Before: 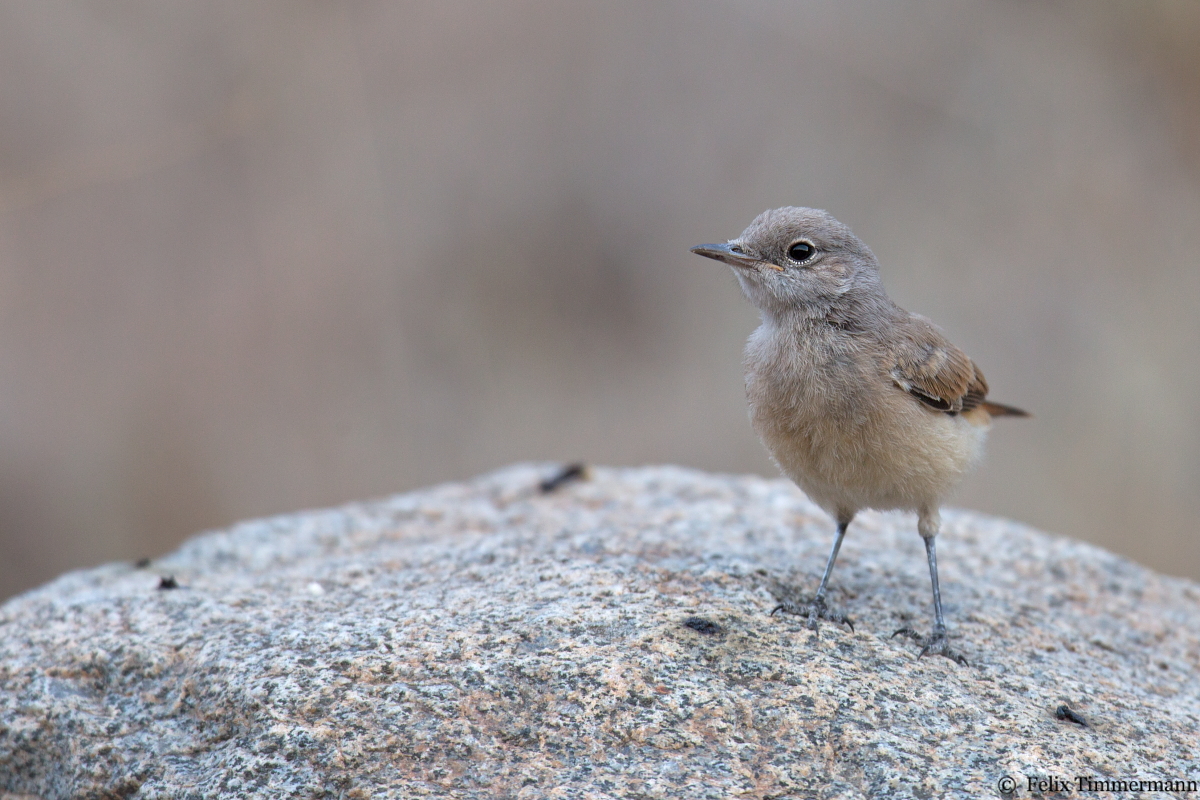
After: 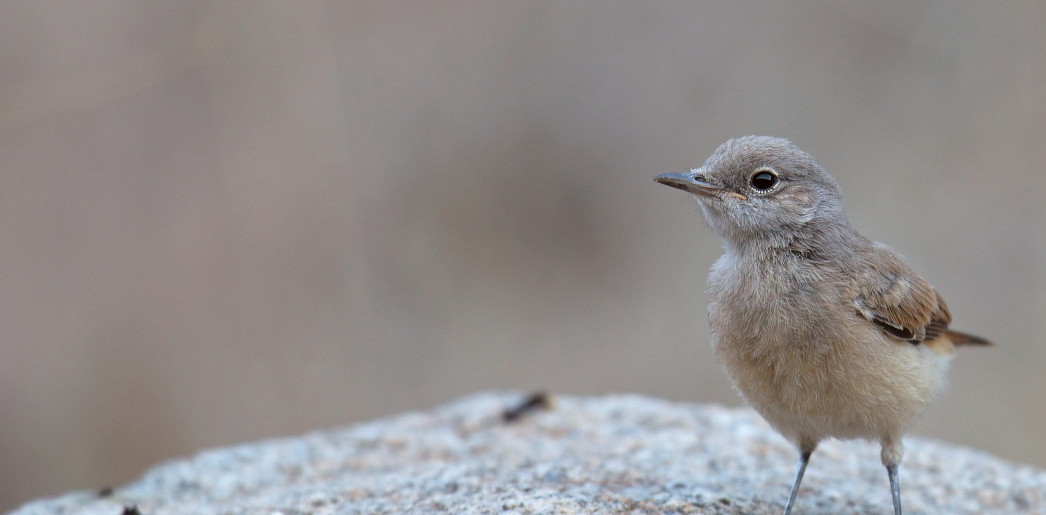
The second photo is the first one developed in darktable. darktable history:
crop: left 3.119%, top 8.899%, right 9.638%, bottom 26.636%
color correction: highlights a* -2.72, highlights b* -2.21, shadows a* 2.38, shadows b* 3.01
